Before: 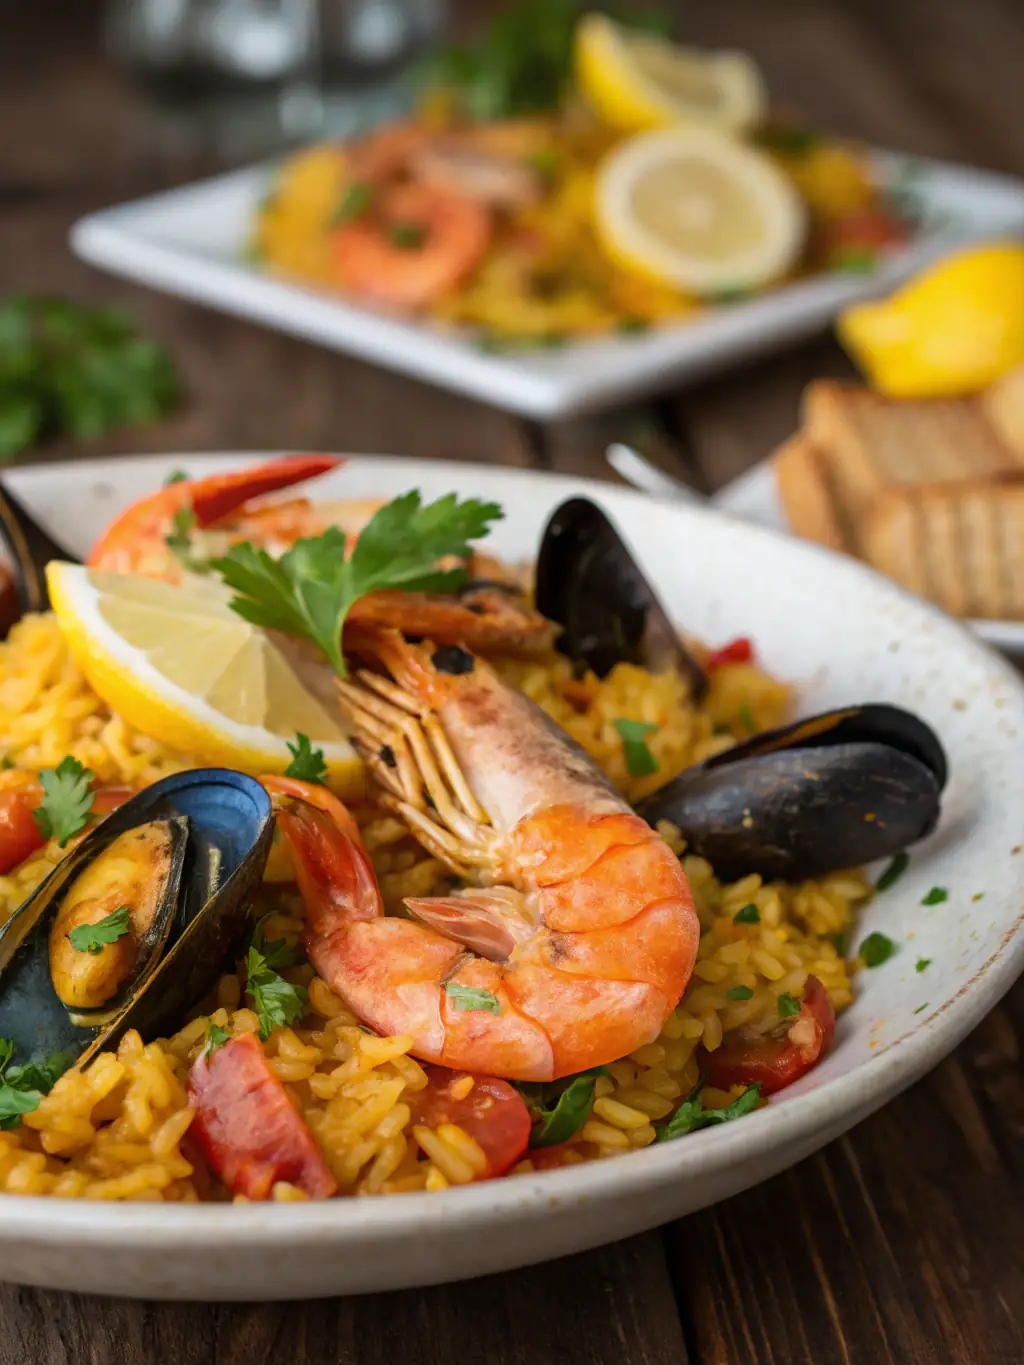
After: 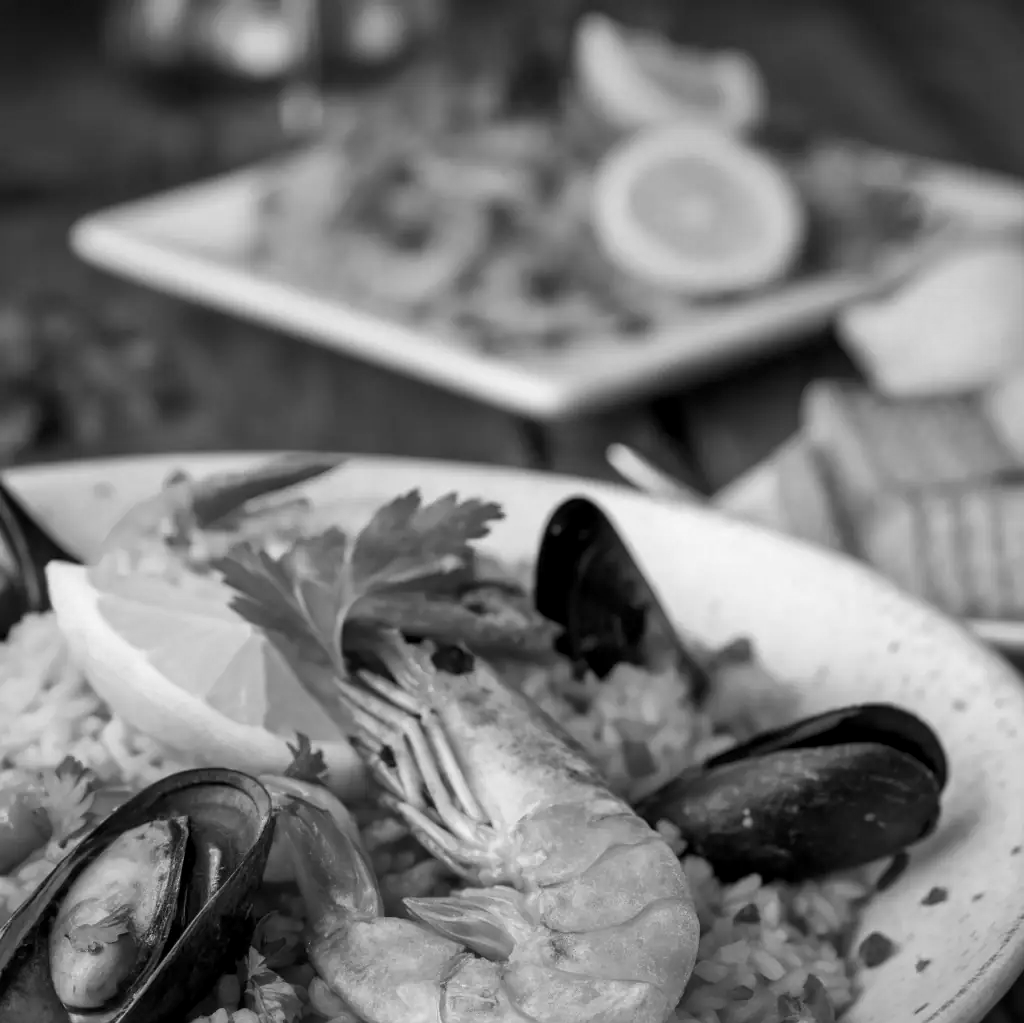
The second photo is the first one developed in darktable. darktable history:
monochrome: on, module defaults
crop: bottom 24.988%
levels: levels [0.026, 0.507, 0.987]
